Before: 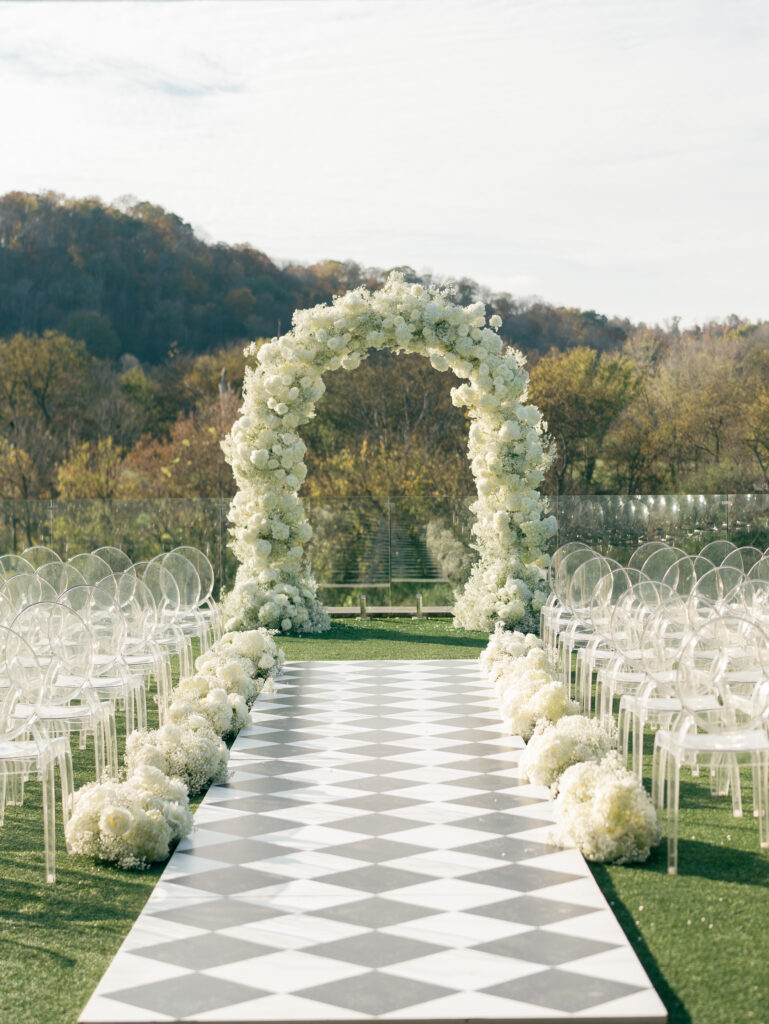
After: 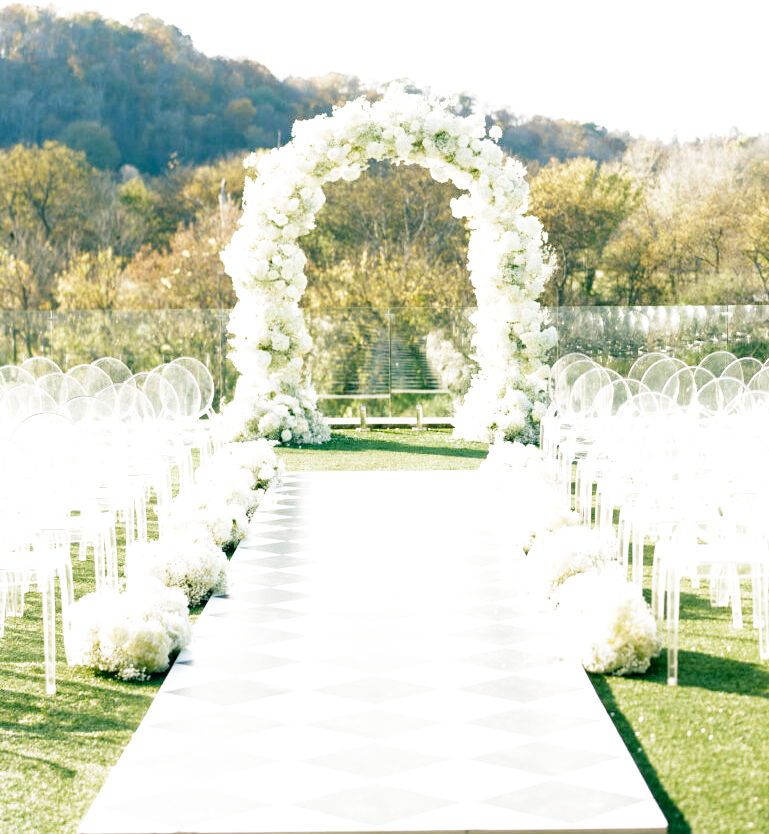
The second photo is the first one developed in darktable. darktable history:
filmic rgb: middle gray luminance 12.74%, black relative exposure -10.13 EV, white relative exposure 3.47 EV, threshold 6 EV, target black luminance 0%, hardness 5.74, latitude 44.69%, contrast 1.221, highlights saturation mix 5%, shadows ↔ highlights balance 26.78%, add noise in highlights 0, preserve chrominance no, color science v3 (2019), use custom middle-gray values true, iterations of high-quality reconstruction 0, contrast in highlights soft, enable highlight reconstruction true
color contrast: green-magenta contrast 0.85, blue-yellow contrast 1.25, unbound 0
crop and rotate: top 18.507%
exposure: black level correction 0, exposure 1 EV, compensate exposure bias true, compensate highlight preservation false
